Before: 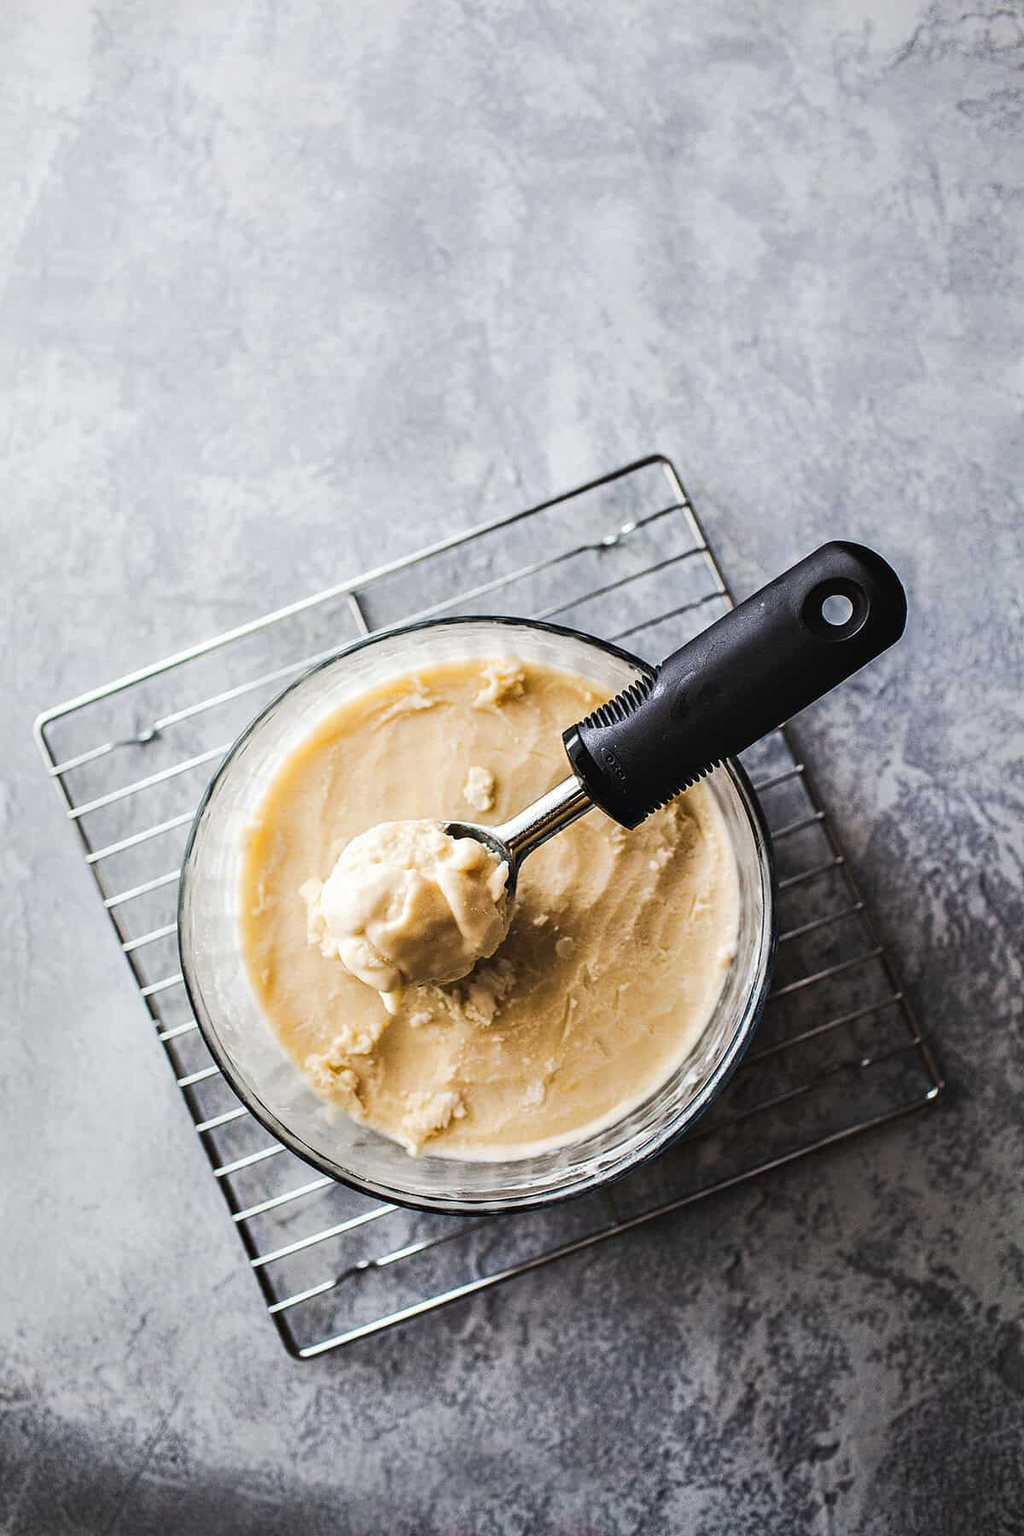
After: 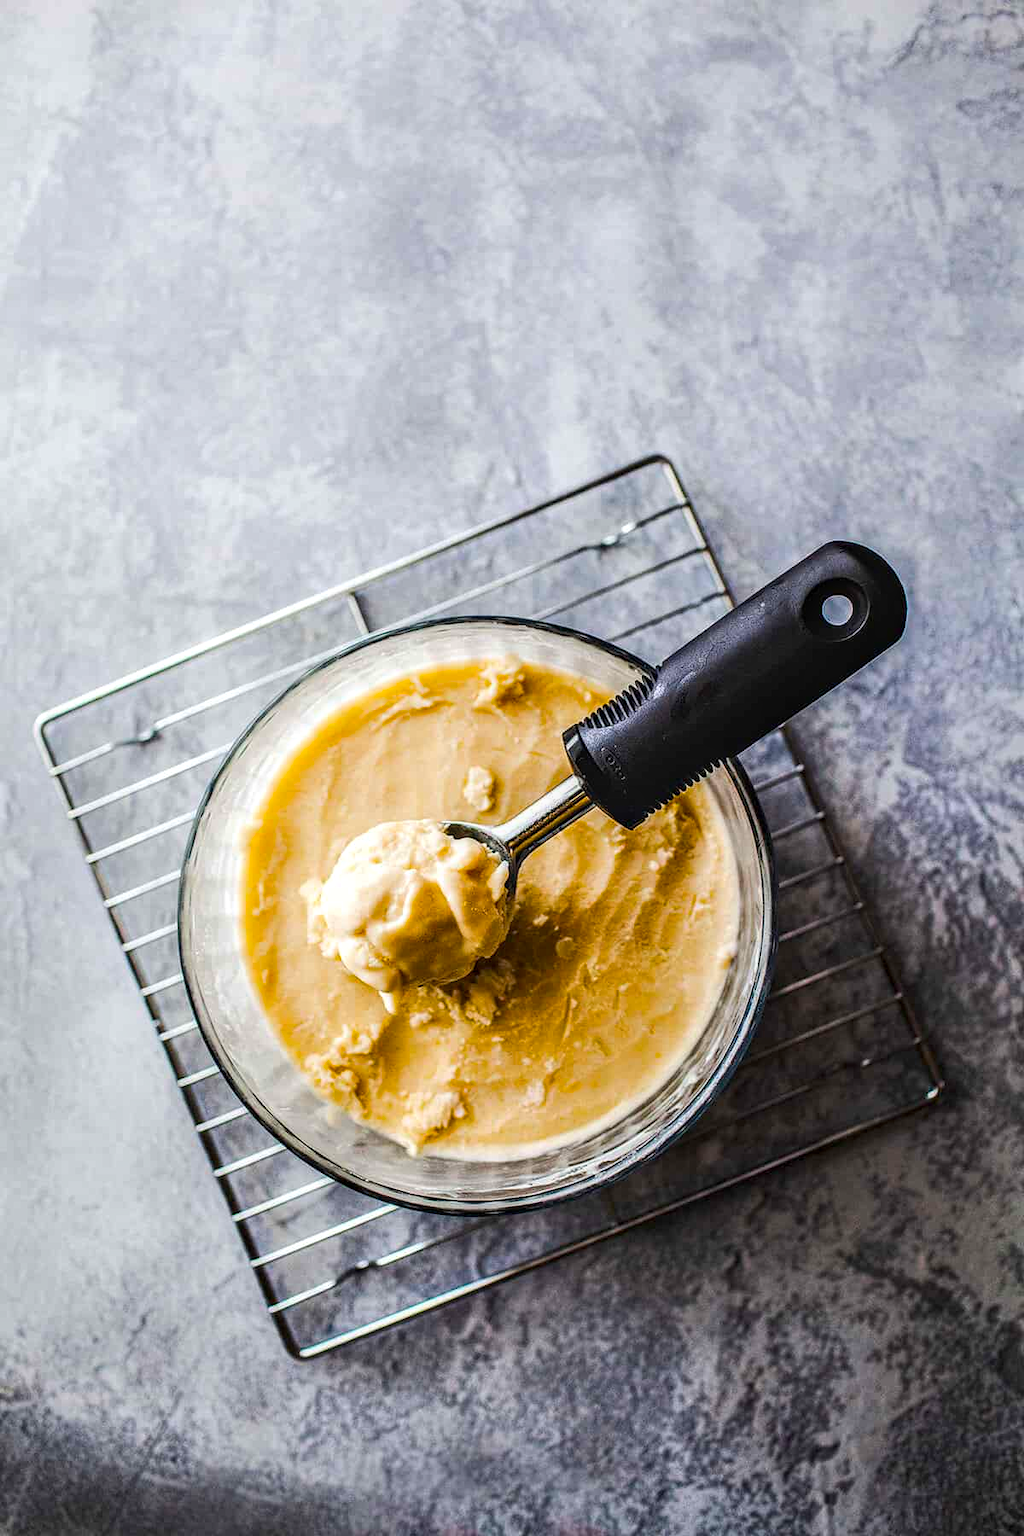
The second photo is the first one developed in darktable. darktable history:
color balance: output saturation 120%
color balance rgb: perceptual saturation grading › global saturation 20%, global vibrance 20%
local contrast: highlights 25%, detail 130%
